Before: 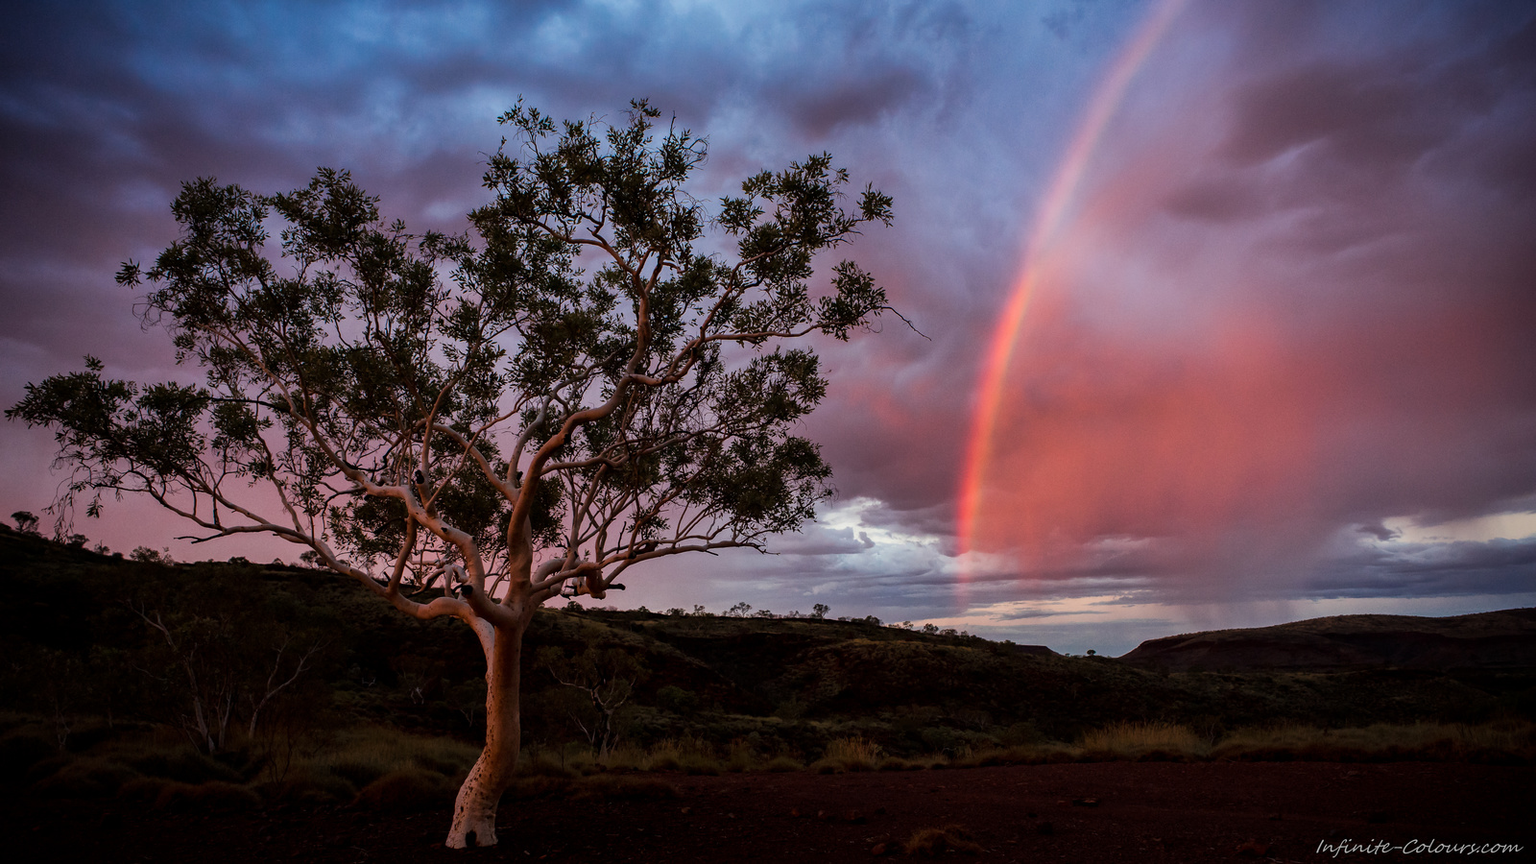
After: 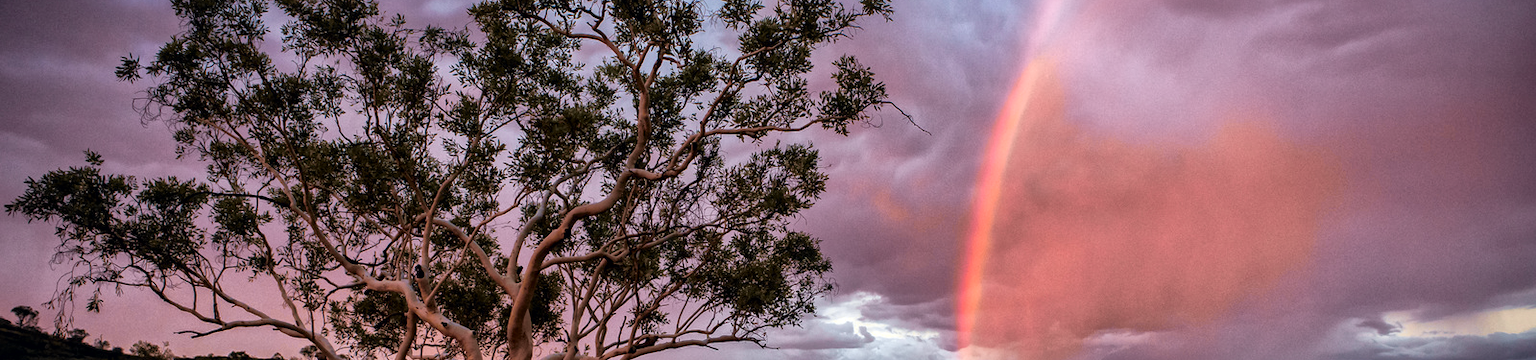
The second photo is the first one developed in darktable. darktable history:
crop and rotate: top 23.84%, bottom 34.294%
tone curve: curves: ch0 [(0, 0) (0.15, 0.17) (0.452, 0.437) (0.611, 0.588) (0.751, 0.749) (1, 1)]; ch1 [(0, 0) (0.325, 0.327) (0.412, 0.45) (0.453, 0.484) (0.5, 0.499) (0.541, 0.55) (0.617, 0.612) (0.695, 0.697) (1, 1)]; ch2 [(0, 0) (0.386, 0.397) (0.452, 0.459) (0.505, 0.498) (0.524, 0.547) (0.574, 0.566) (0.633, 0.641) (1, 1)], color space Lab, independent channels, preserve colors none
global tonemap: drago (1, 100), detail 1
